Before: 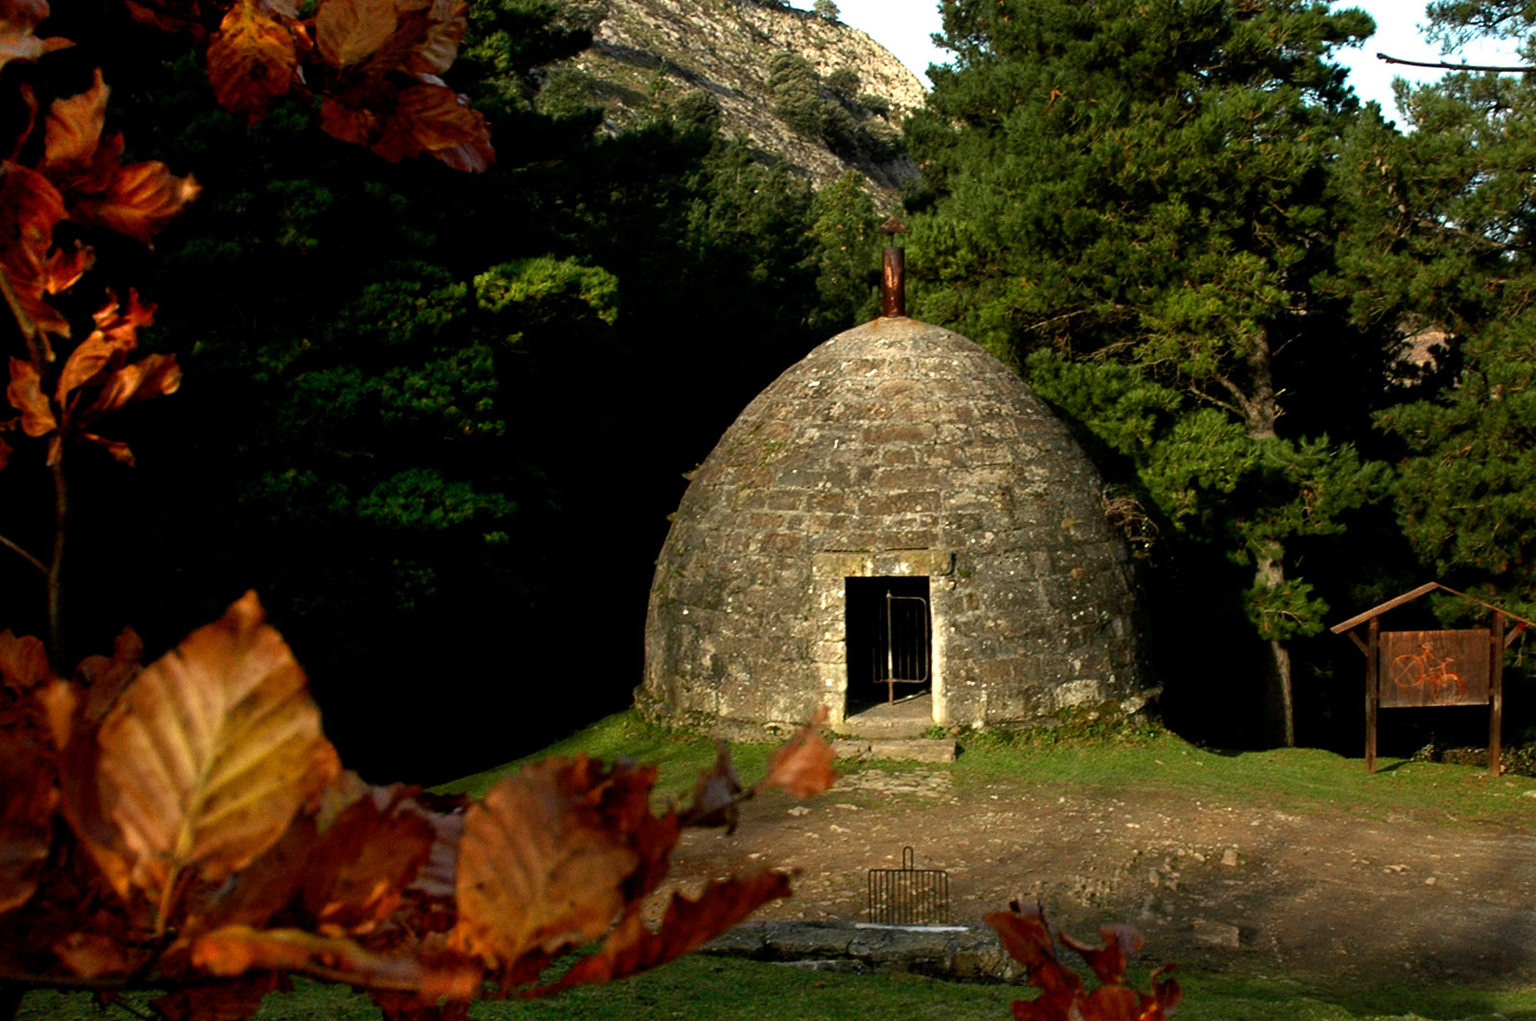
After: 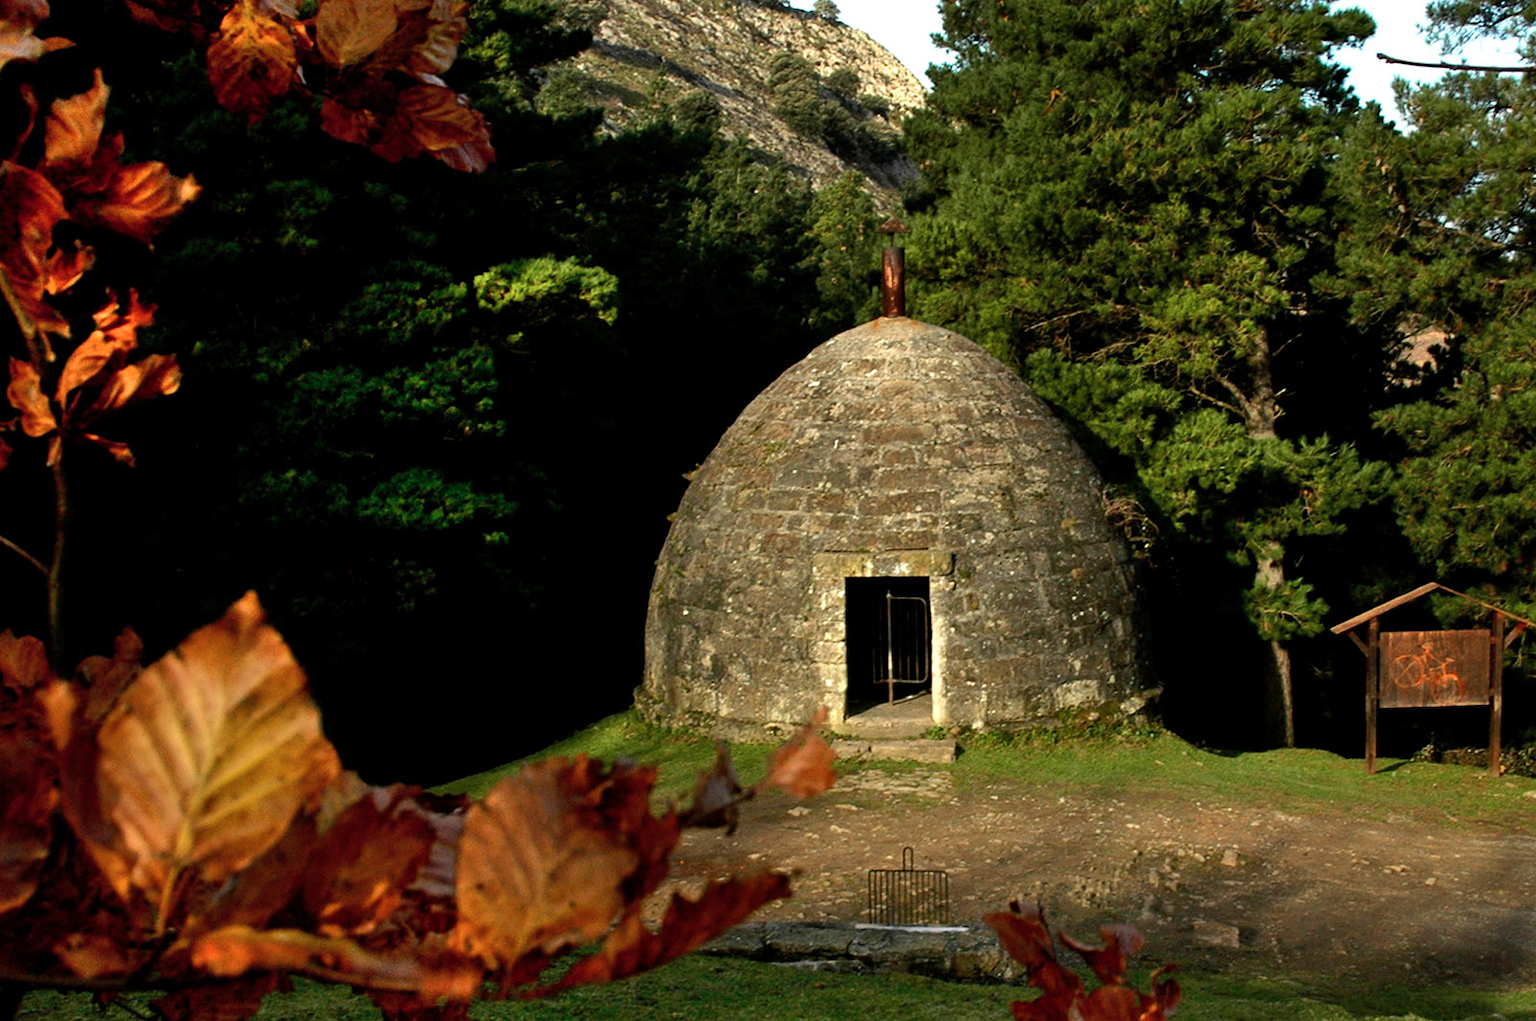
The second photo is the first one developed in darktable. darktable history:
shadows and highlights: shadows 36.43, highlights -27.32, soften with gaussian
